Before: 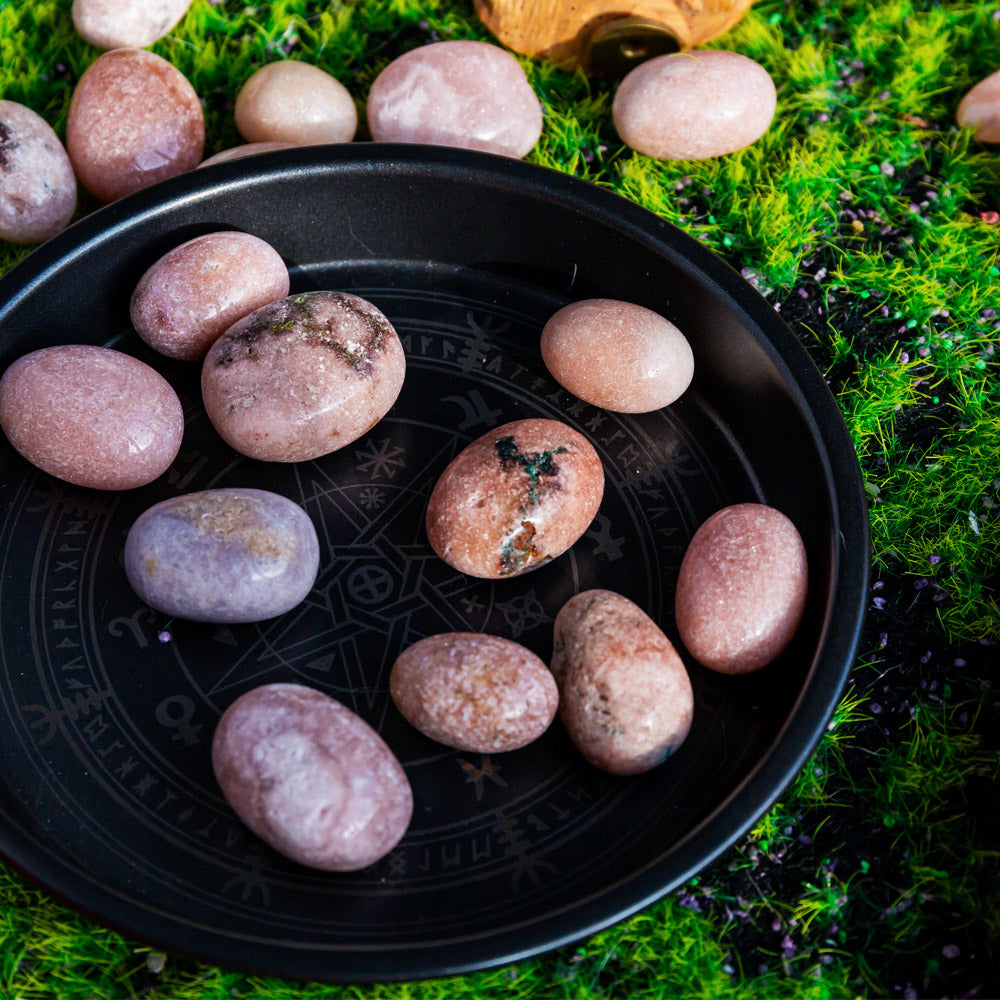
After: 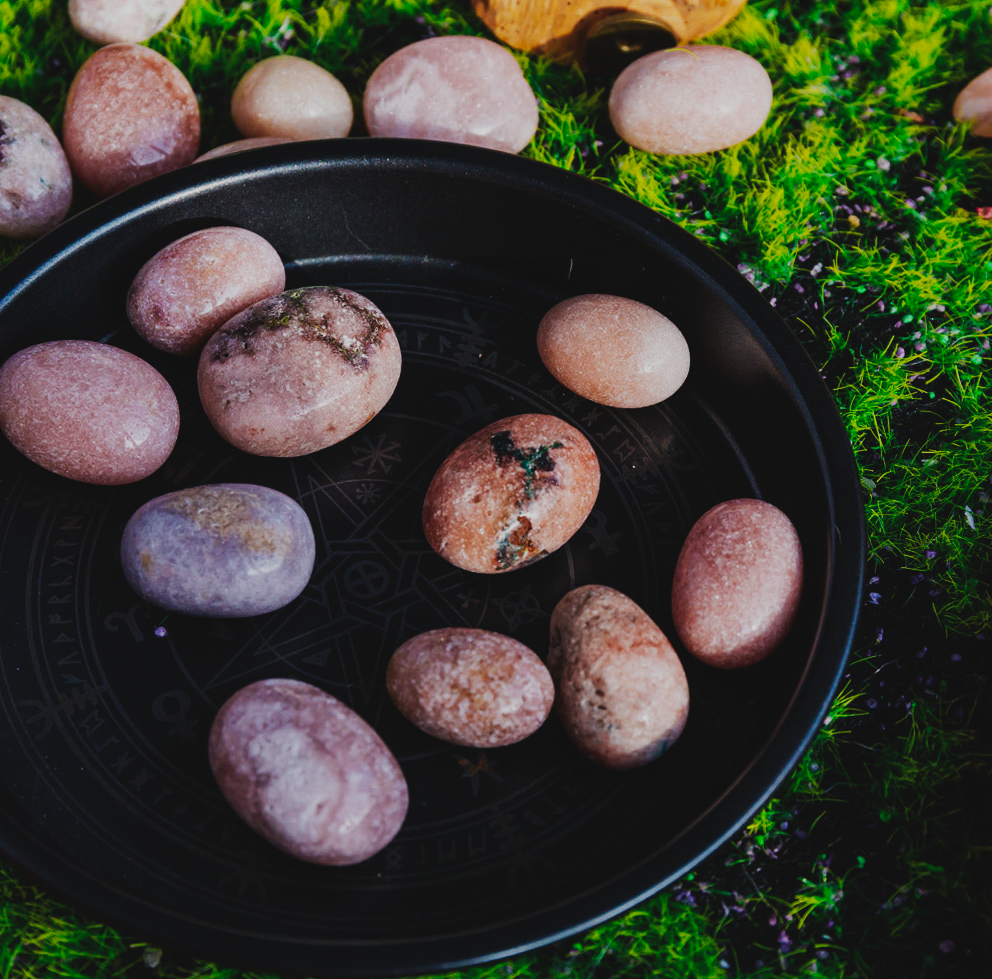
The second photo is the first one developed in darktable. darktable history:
crop: left 0.499%, top 0.532%, right 0.222%, bottom 0.487%
exposure: black level correction -0.016, exposure -1.074 EV, compensate exposure bias true, compensate highlight preservation false
tone curve: curves: ch0 [(0, 0.023) (0.087, 0.065) (0.184, 0.168) (0.45, 0.54) (0.57, 0.683) (0.722, 0.825) (0.877, 0.948) (1, 1)]; ch1 [(0, 0) (0.388, 0.369) (0.44, 0.44) (0.489, 0.481) (0.534, 0.551) (0.657, 0.659) (1, 1)]; ch2 [(0, 0) (0.353, 0.317) (0.408, 0.427) (0.472, 0.46) (0.5, 0.496) (0.537, 0.539) (0.576, 0.592) (0.625, 0.631) (1, 1)], preserve colors none
